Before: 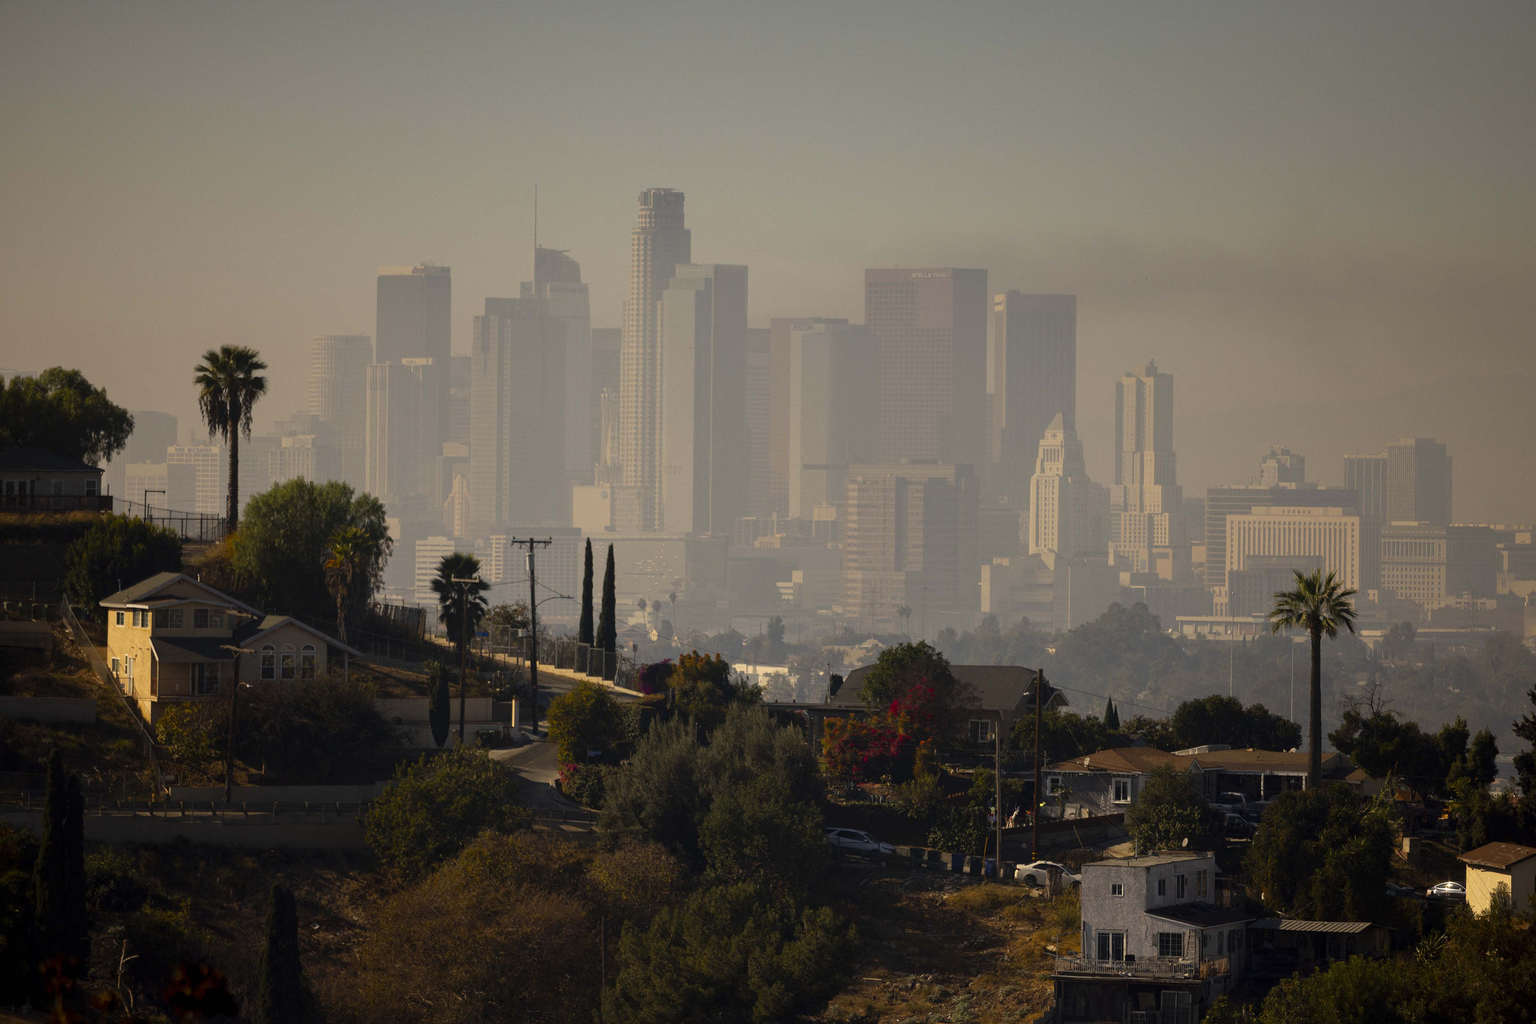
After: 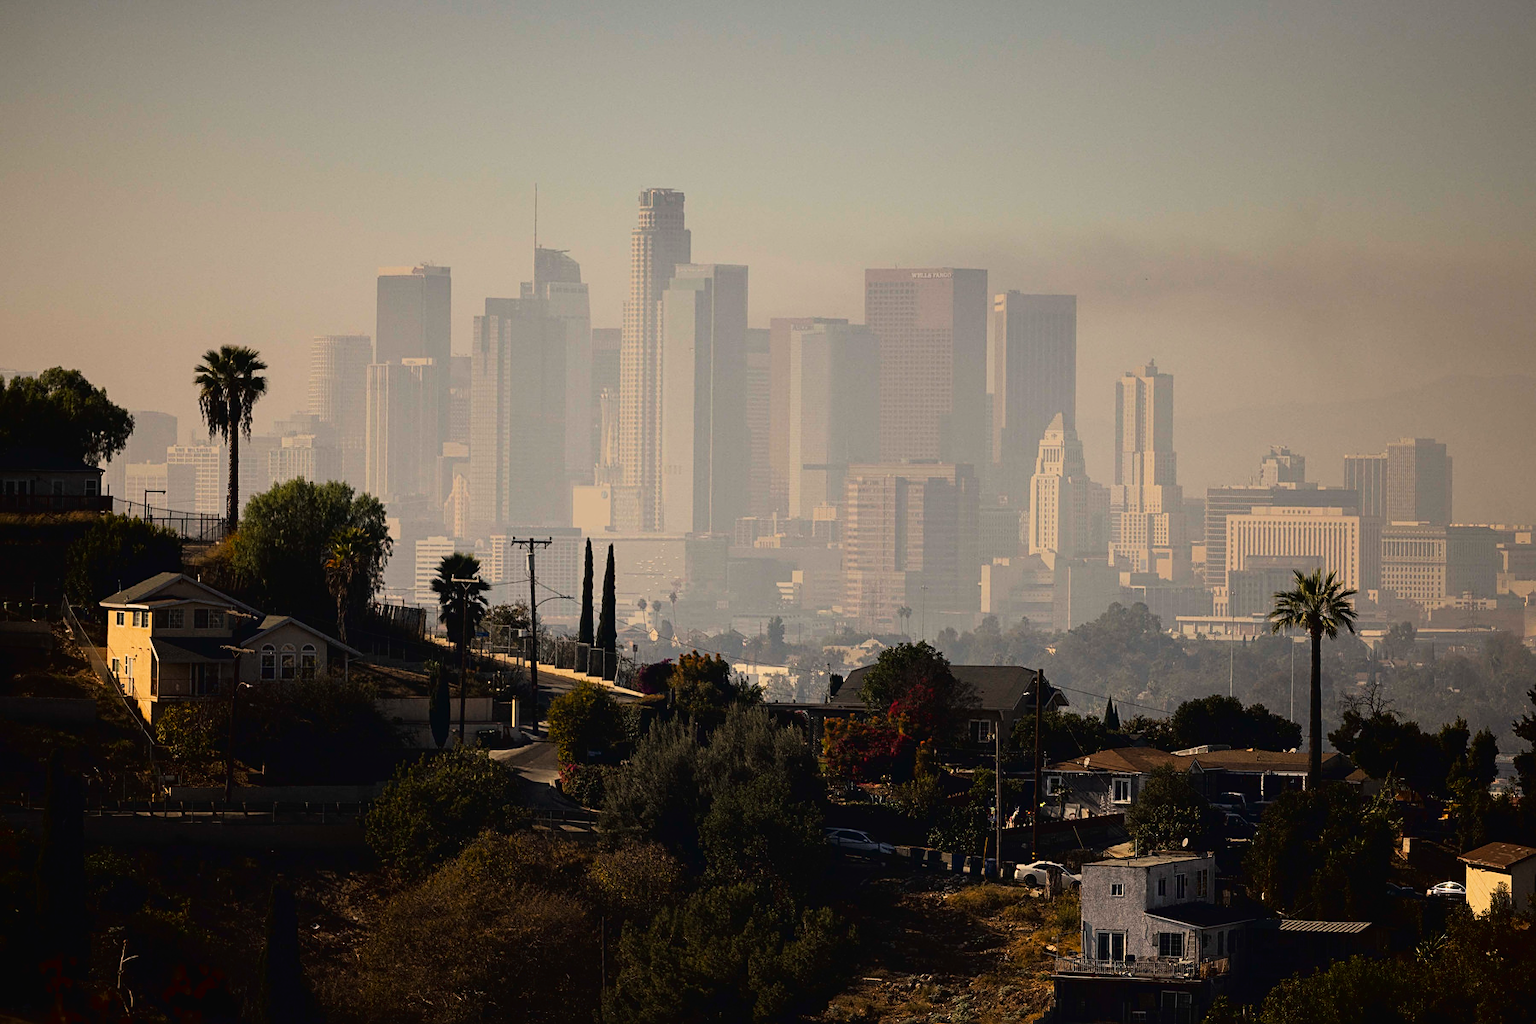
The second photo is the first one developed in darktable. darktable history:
tone curve: curves: ch0 [(0, 0.017) (0.091, 0.046) (0.298, 0.287) (0.439, 0.482) (0.64, 0.729) (0.785, 0.817) (0.995, 0.917)]; ch1 [(0, 0) (0.384, 0.365) (0.463, 0.447) (0.486, 0.474) (0.503, 0.497) (0.526, 0.52) (0.555, 0.564) (0.578, 0.595) (0.638, 0.644) (0.766, 0.773) (1, 1)]; ch2 [(0, 0) (0.374, 0.344) (0.449, 0.434) (0.501, 0.501) (0.528, 0.519) (0.569, 0.589) (0.61, 0.646) (0.666, 0.688) (1, 1)], color space Lab, linked channels, preserve colors none
sharpen: on, module defaults
